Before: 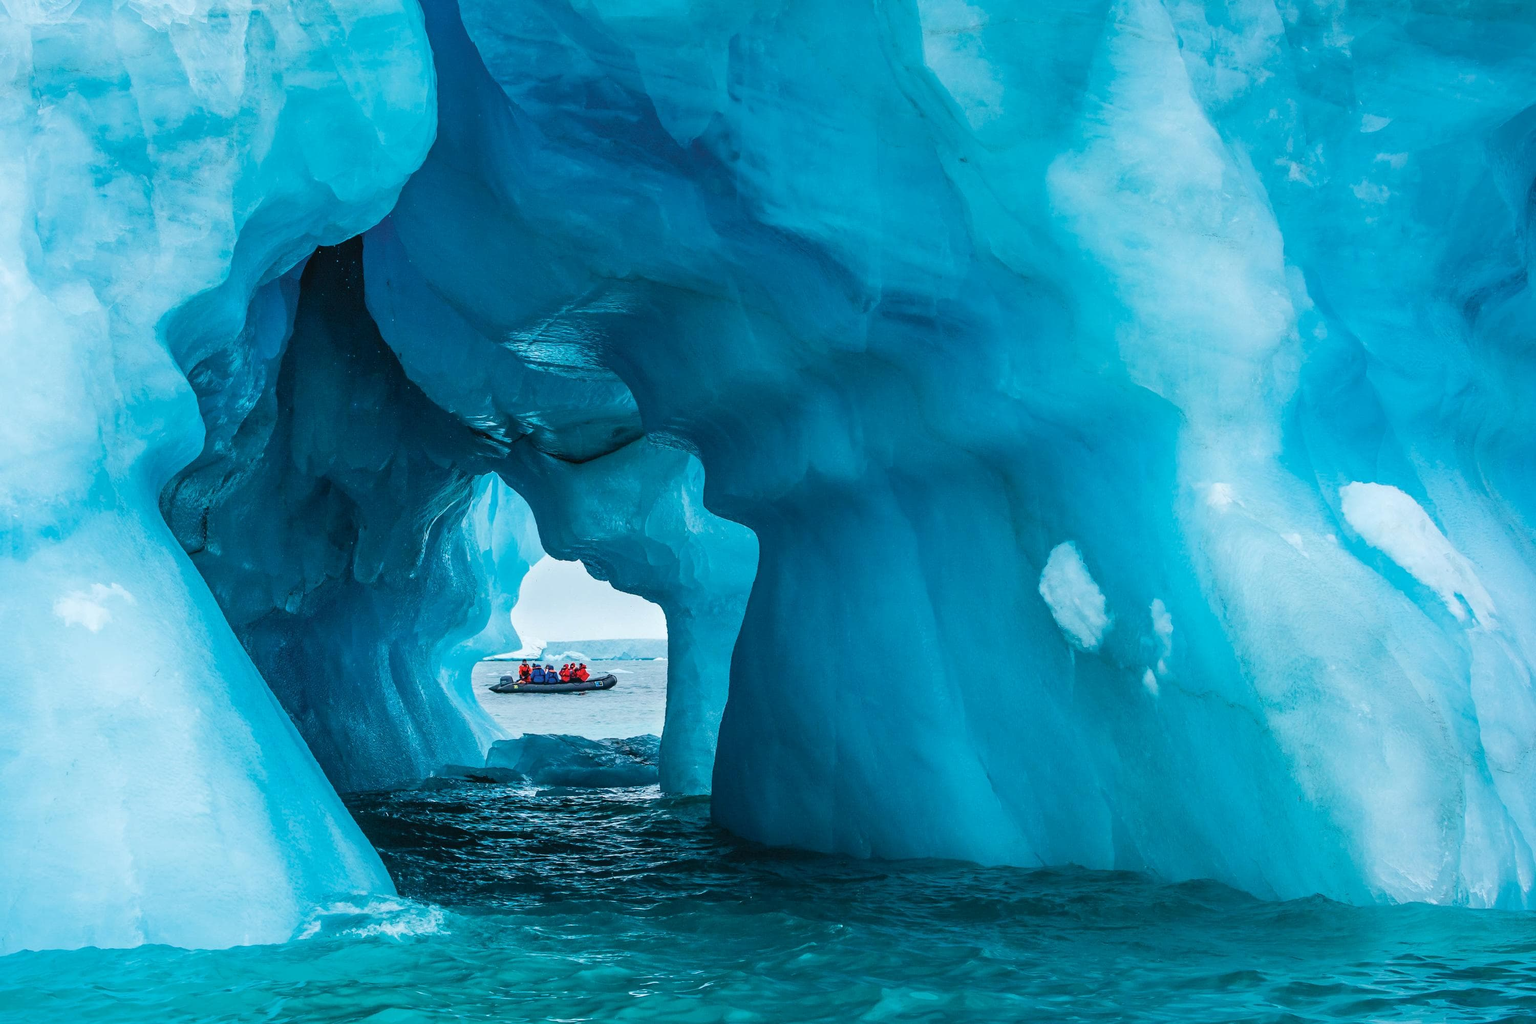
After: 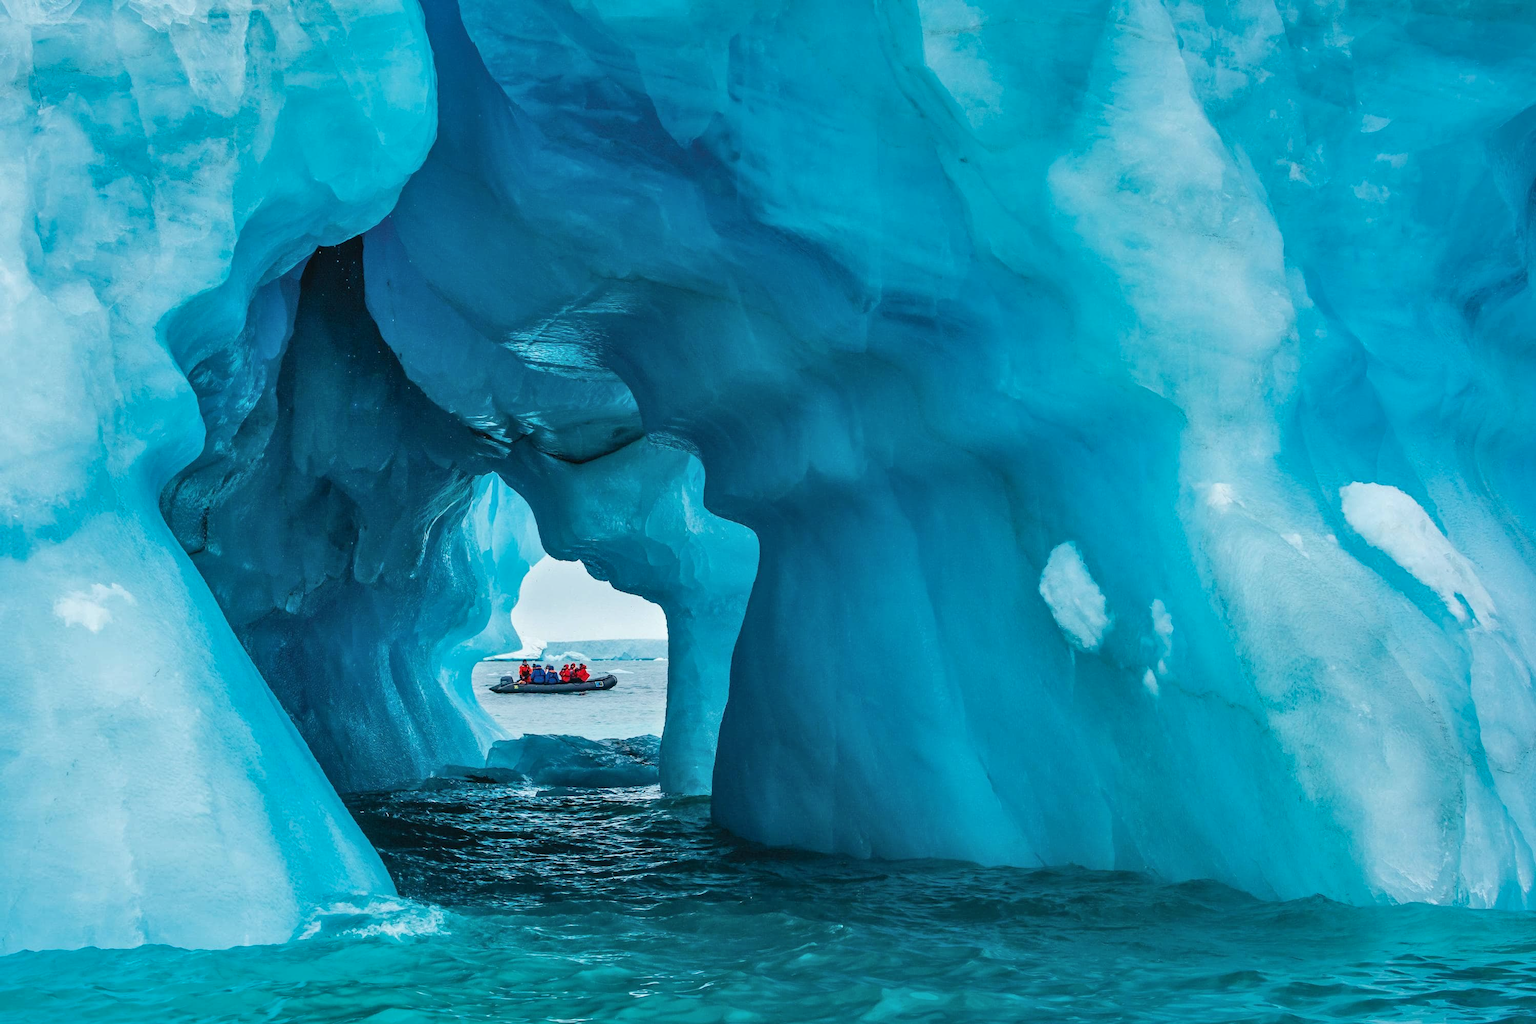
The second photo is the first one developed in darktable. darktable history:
shadows and highlights: low approximation 0.01, soften with gaussian
white balance: red 1.009, blue 0.985
